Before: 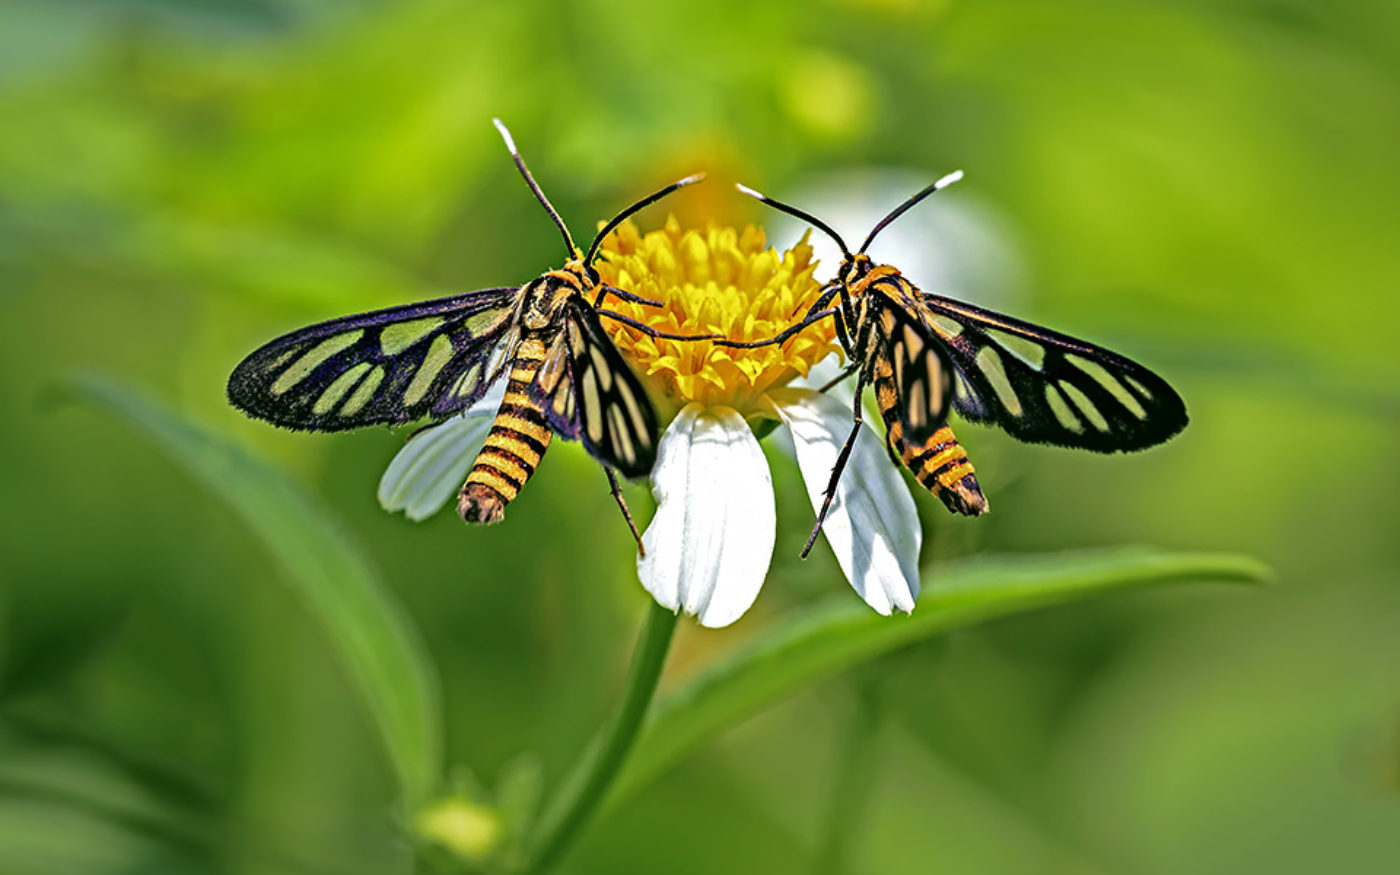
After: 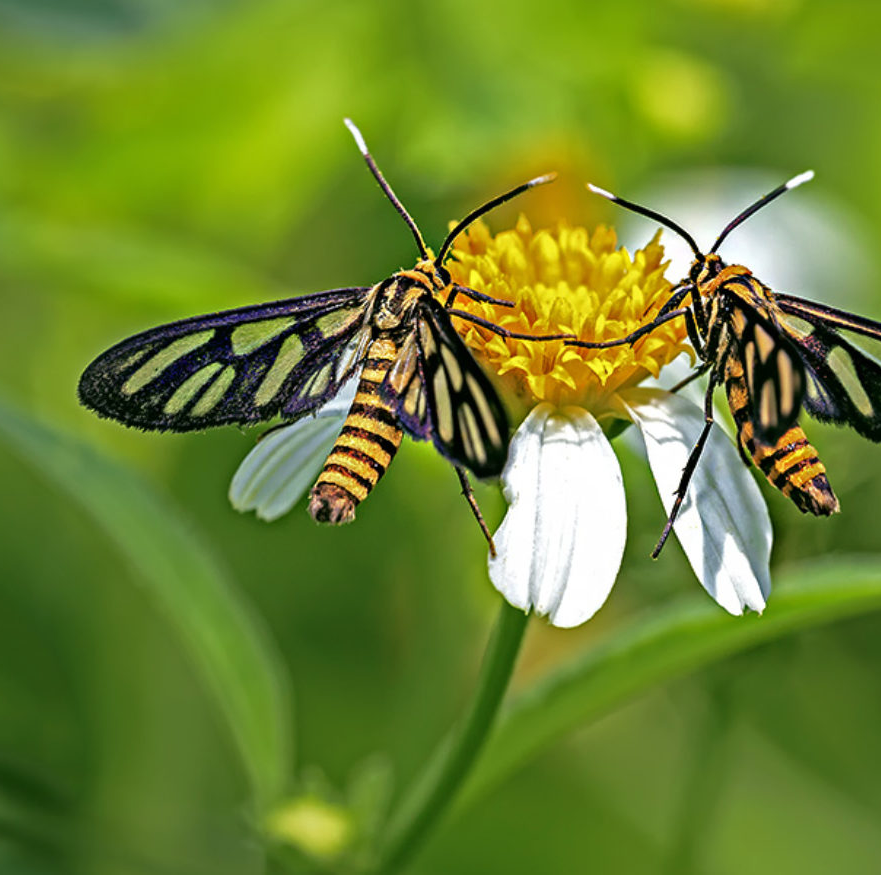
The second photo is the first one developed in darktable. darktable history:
crop: left 10.713%, right 26.289%
base curve: curves: ch0 [(0, 0) (0.303, 0.277) (1, 1)]
